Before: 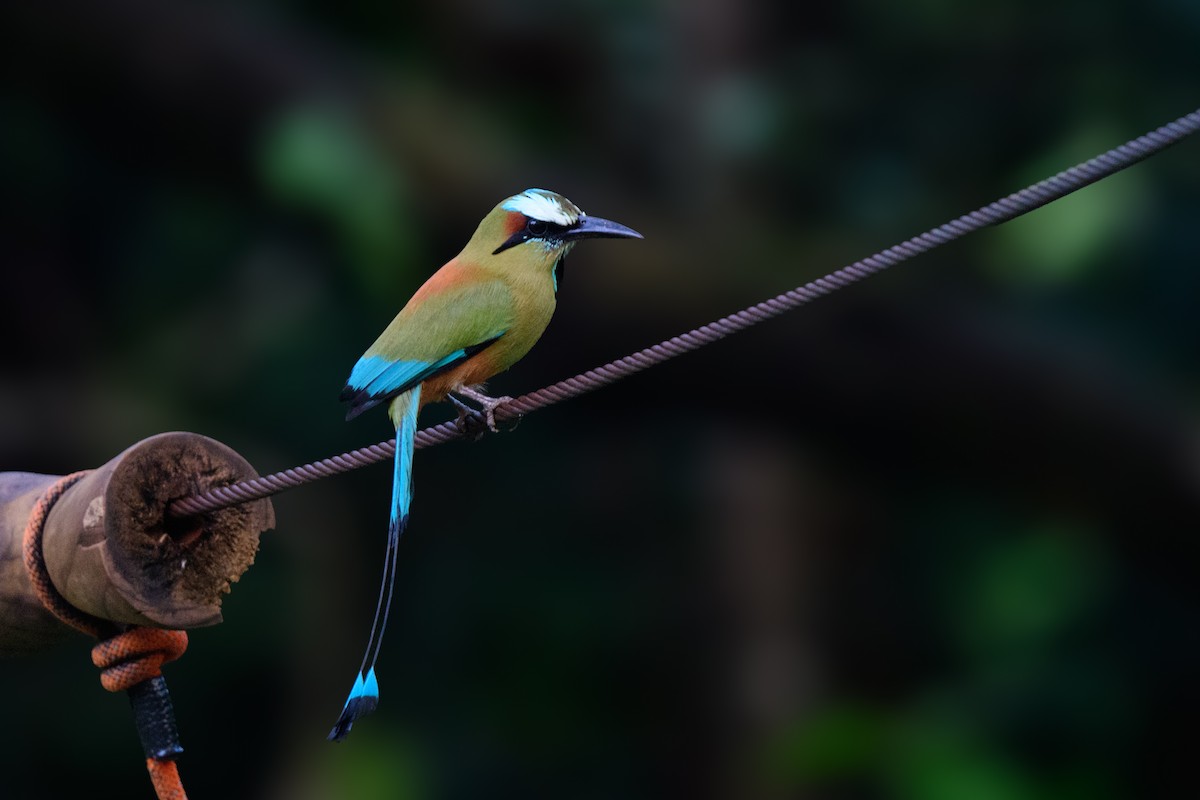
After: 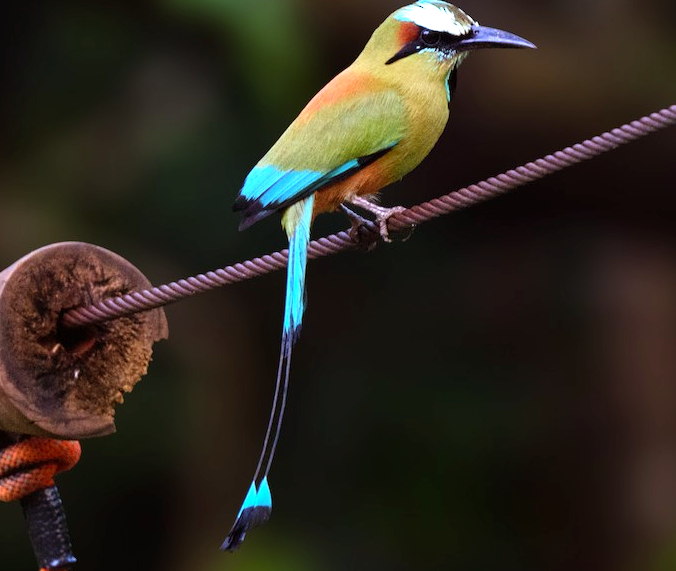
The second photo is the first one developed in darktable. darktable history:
crop: left 8.966%, top 23.852%, right 34.699%, bottom 4.703%
rgb levels: mode RGB, independent channels, levels [[0, 0.5, 1], [0, 0.521, 1], [0, 0.536, 1]]
white balance: emerald 1
exposure: exposure 1.061 EV, compensate highlight preservation false
